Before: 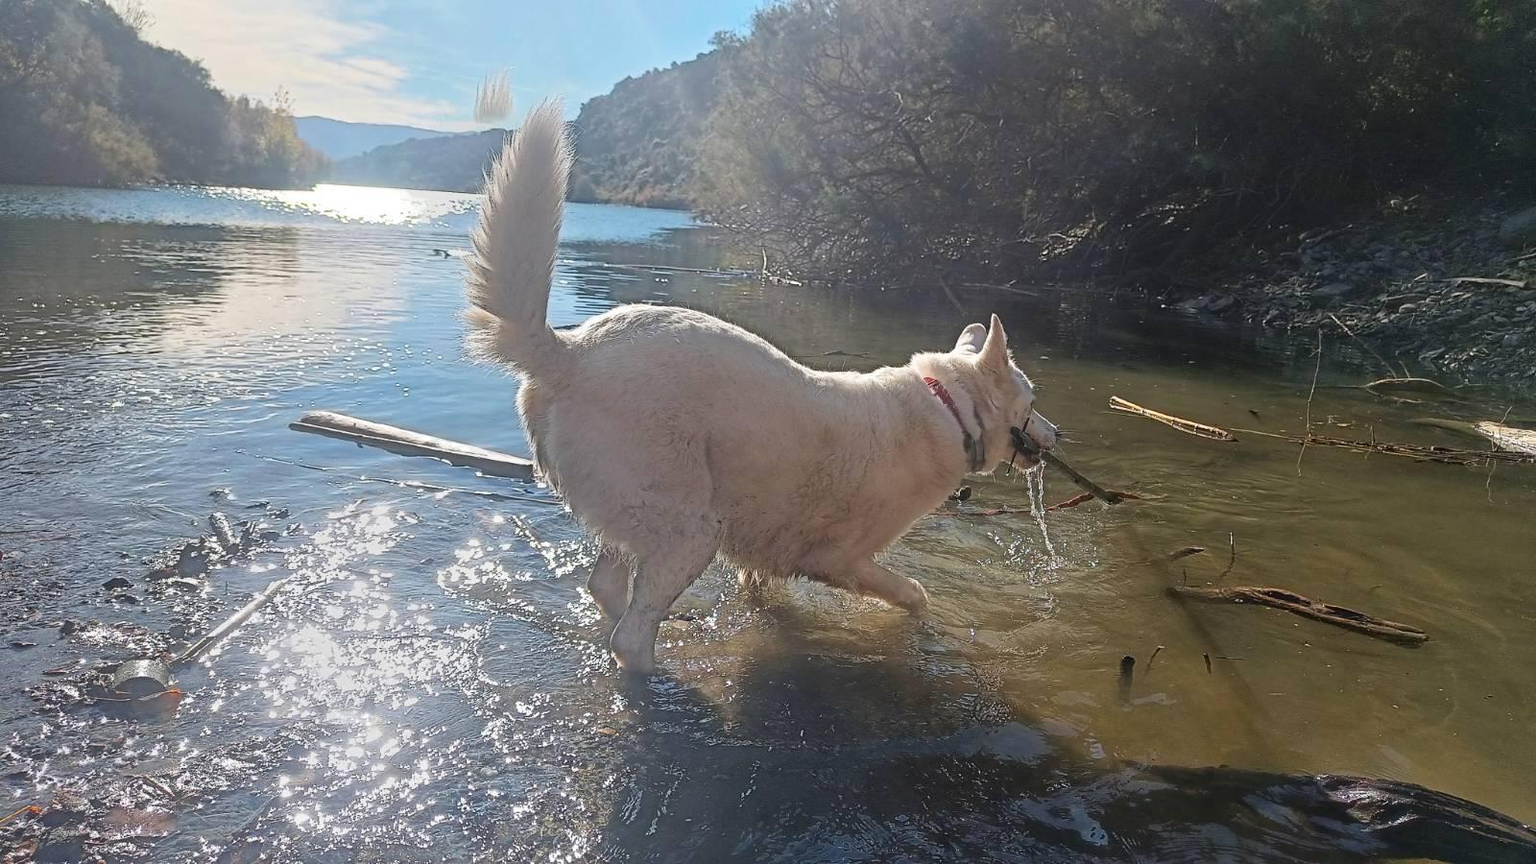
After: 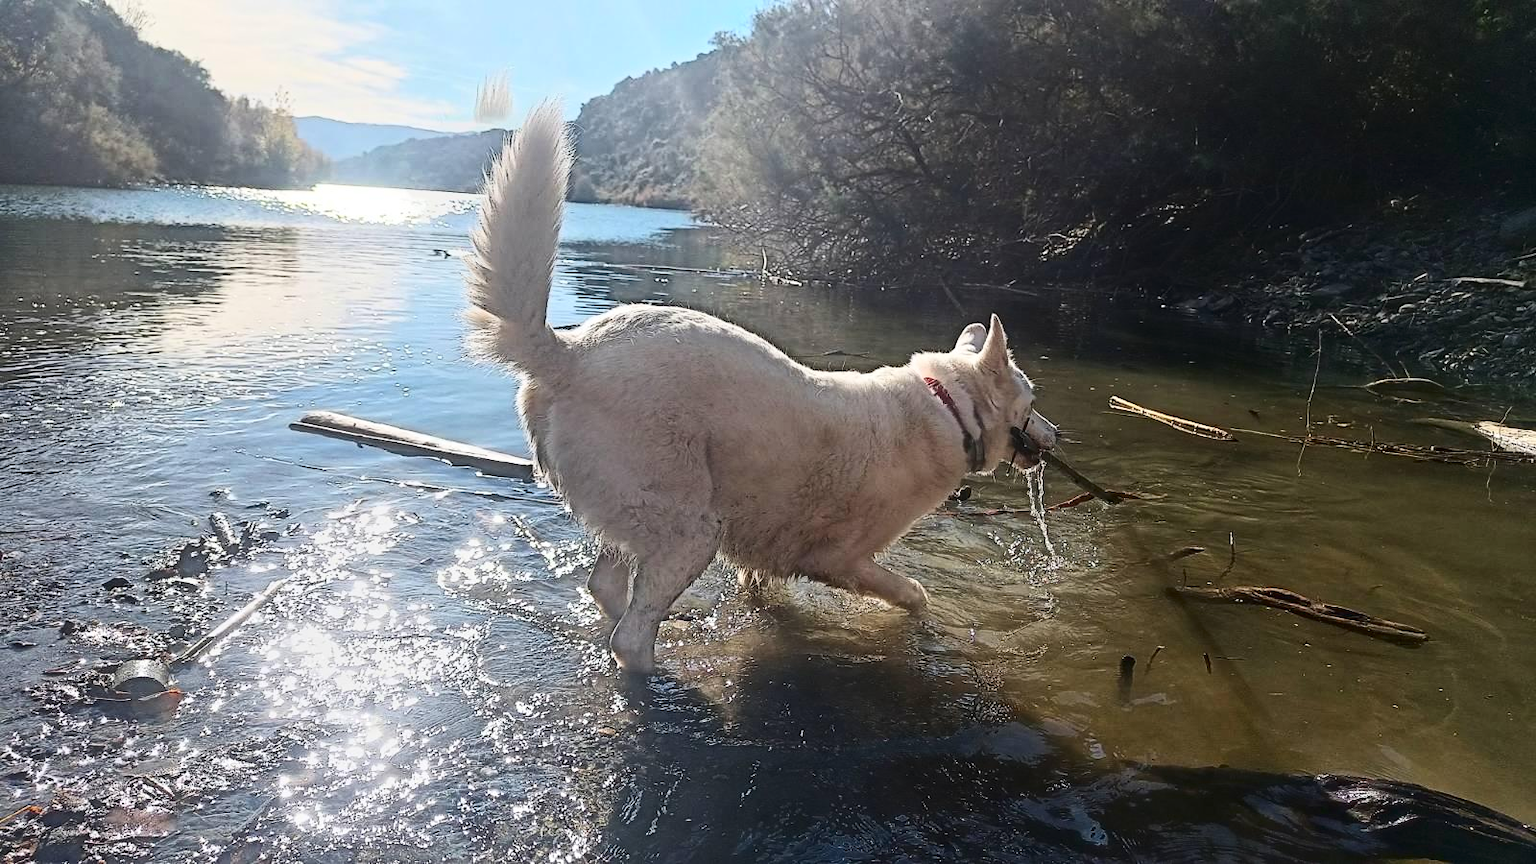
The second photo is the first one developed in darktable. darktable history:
contrast brightness saturation: contrast 0.292
